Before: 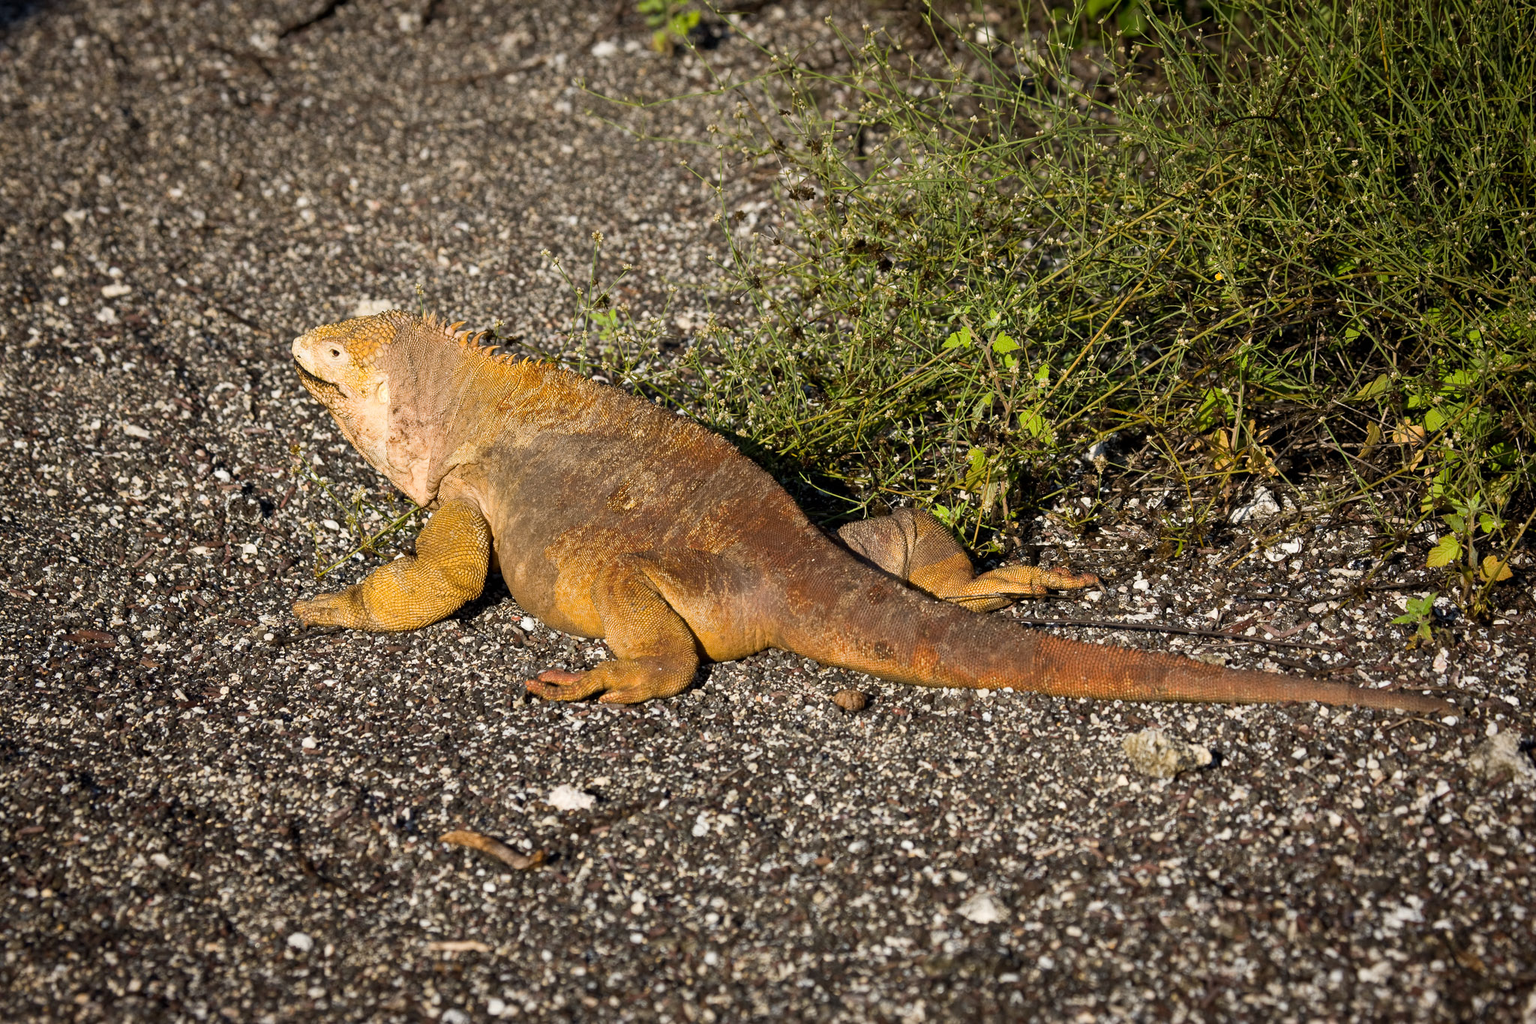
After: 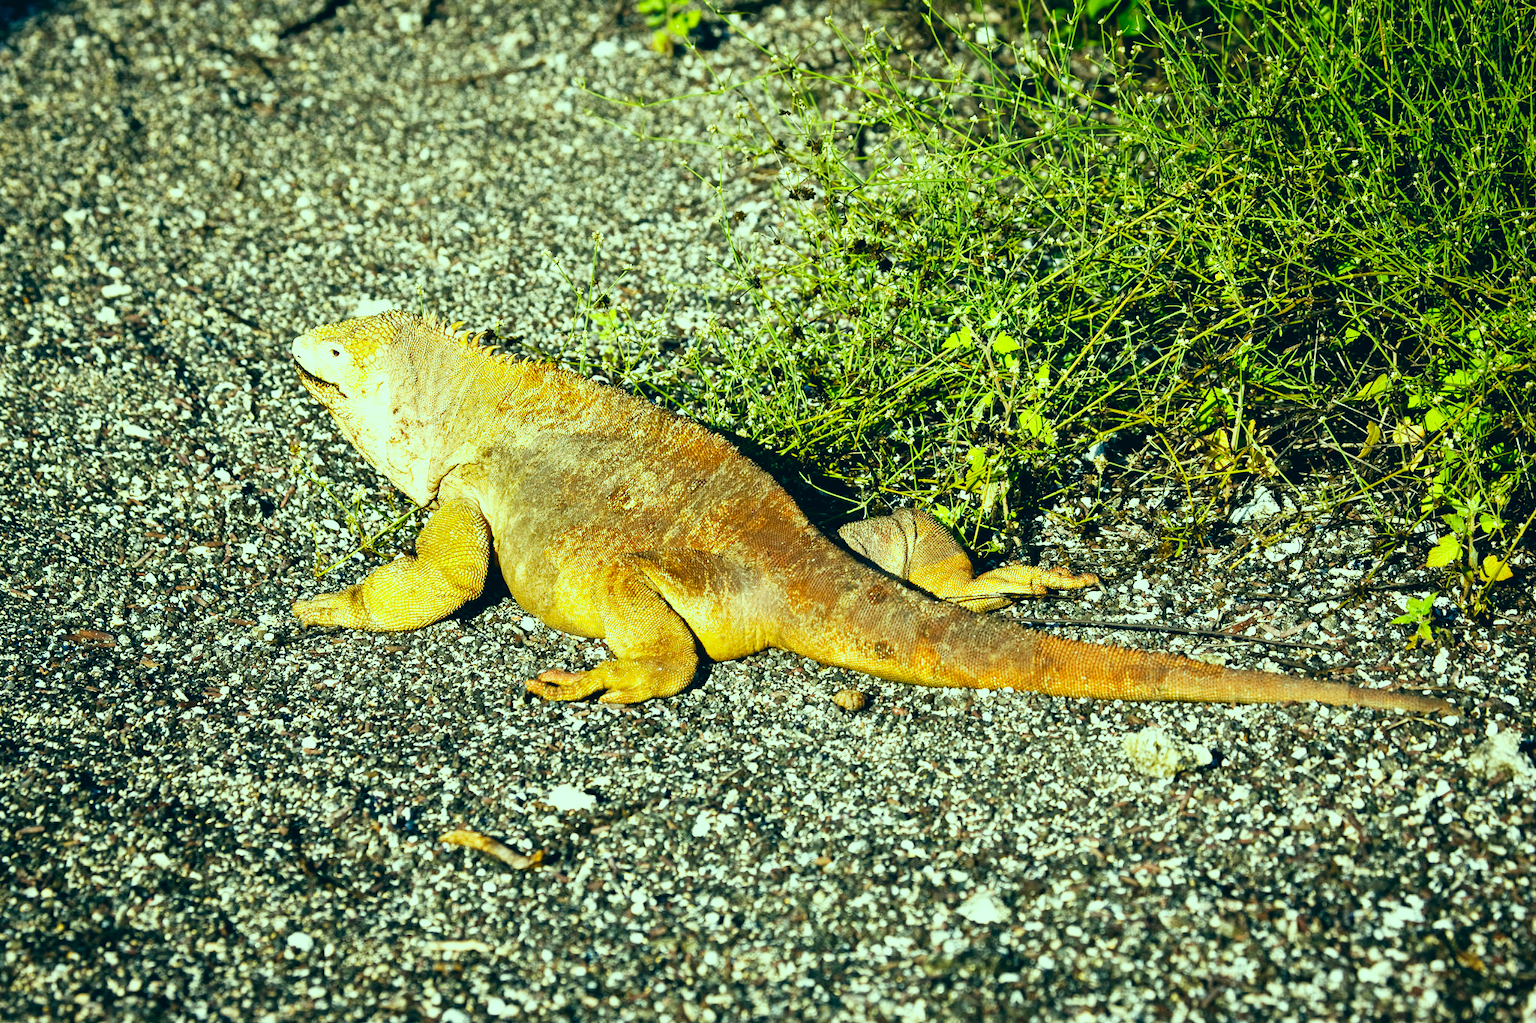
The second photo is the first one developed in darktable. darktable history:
contrast brightness saturation: saturation 0.099
color correction: highlights a* -19.85, highlights b* 9.8, shadows a* -20.89, shadows b* -11.38
base curve: curves: ch0 [(0, 0) (0.007, 0.004) (0.027, 0.03) (0.046, 0.07) (0.207, 0.54) (0.442, 0.872) (0.673, 0.972) (1, 1)], preserve colors none
shadows and highlights: shadows 32.69, highlights -45.89, compress 49.66%, soften with gaussian
